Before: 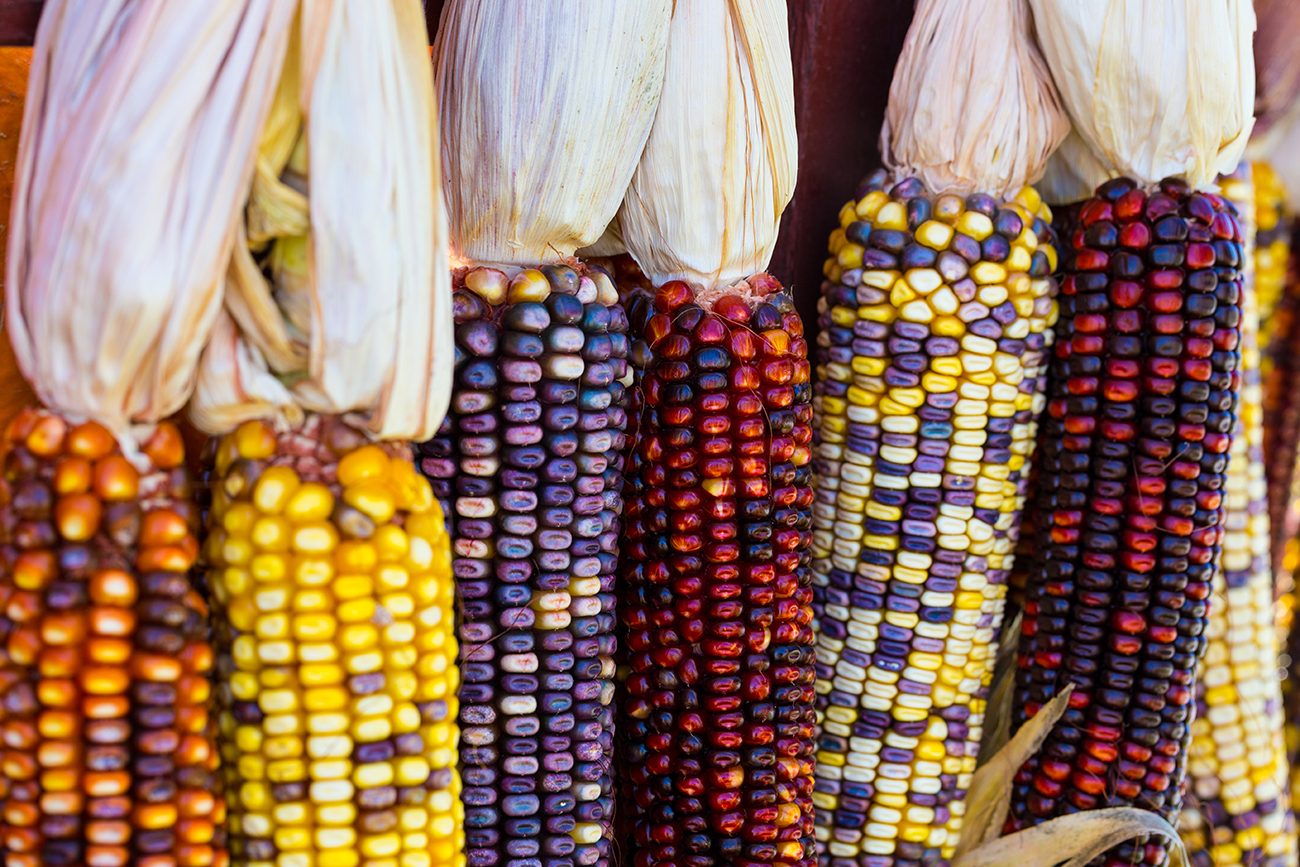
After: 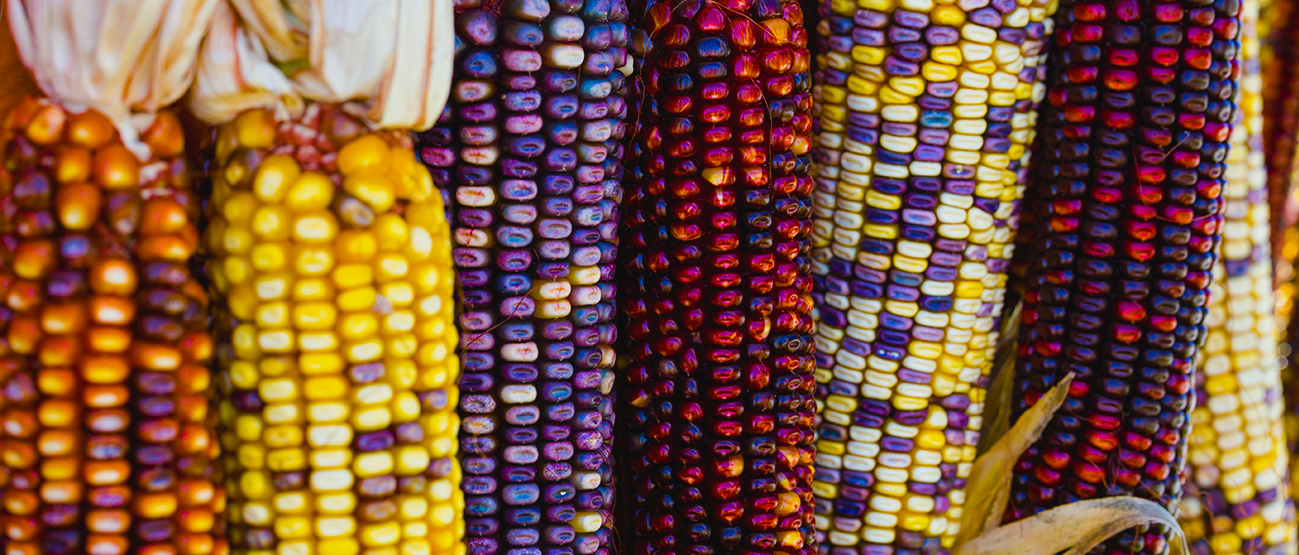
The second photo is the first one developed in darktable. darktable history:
crop and rotate: top 35.966%
contrast brightness saturation: contrast -0.087, brightness -0.037, saturation -0.11
color balance rgb: shadows lift › hue 84.78°, perceptual saturation grading › global saturation 40.259%, perceptual saturation grading › highlights -25.351%, perceptual saturation grading › mid-tones 34.702%, perceptual saturation grading › shadows 34.68%
tone equalizer: on, module defaults
